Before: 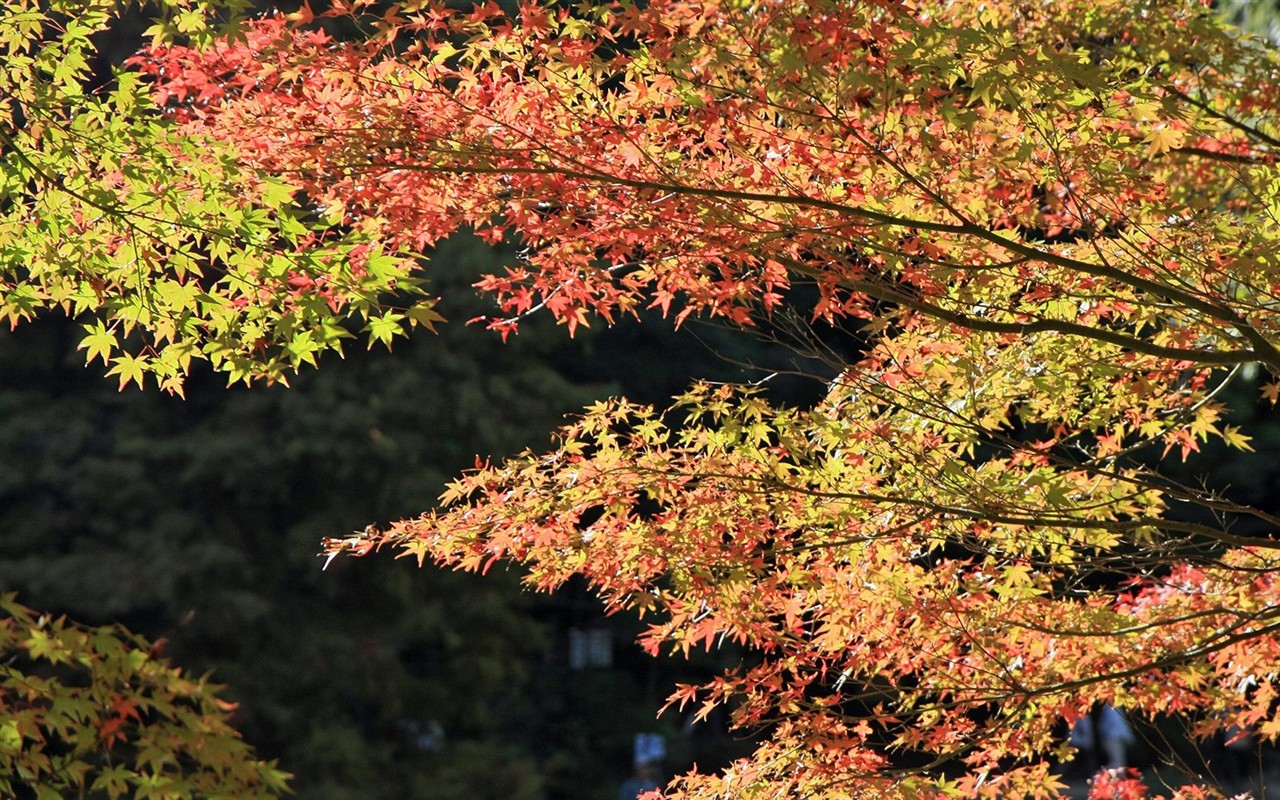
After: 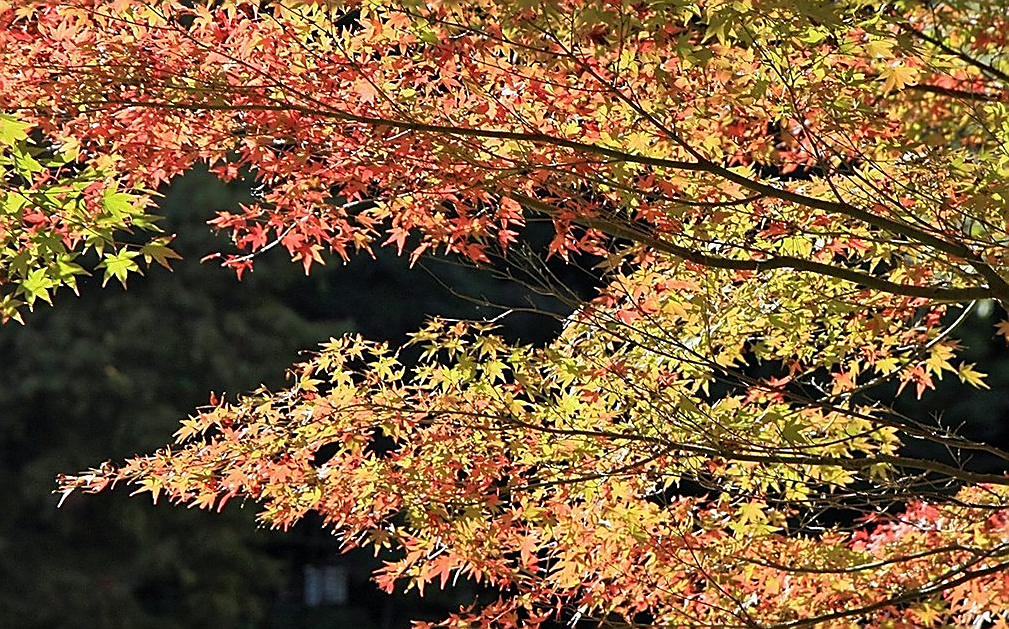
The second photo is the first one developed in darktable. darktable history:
sharpen: radius 1.4, amount 1.25, threshold 0.7
crop and rotate: left 20.74%, top 7.912%, right 0.375%, bottom 13.378%
